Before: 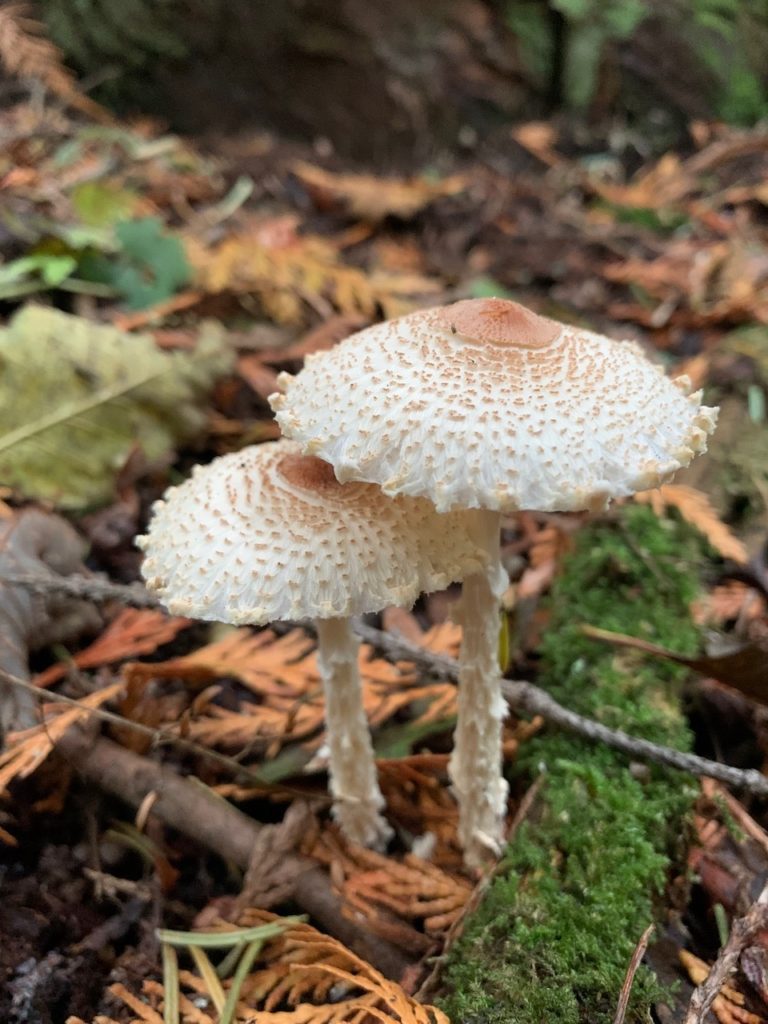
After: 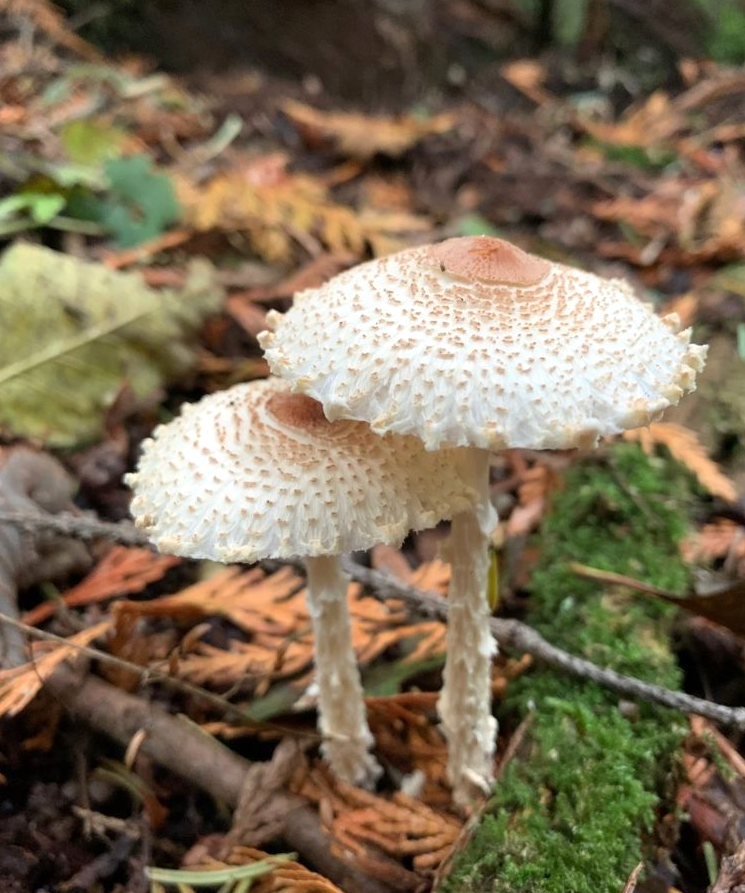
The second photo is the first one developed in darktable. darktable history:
crop: left 1.507%, top 6.147%, right 1.379%, bottom 6.637%
exposure: exposure 0.207 EV, compensate highlight preservation false
